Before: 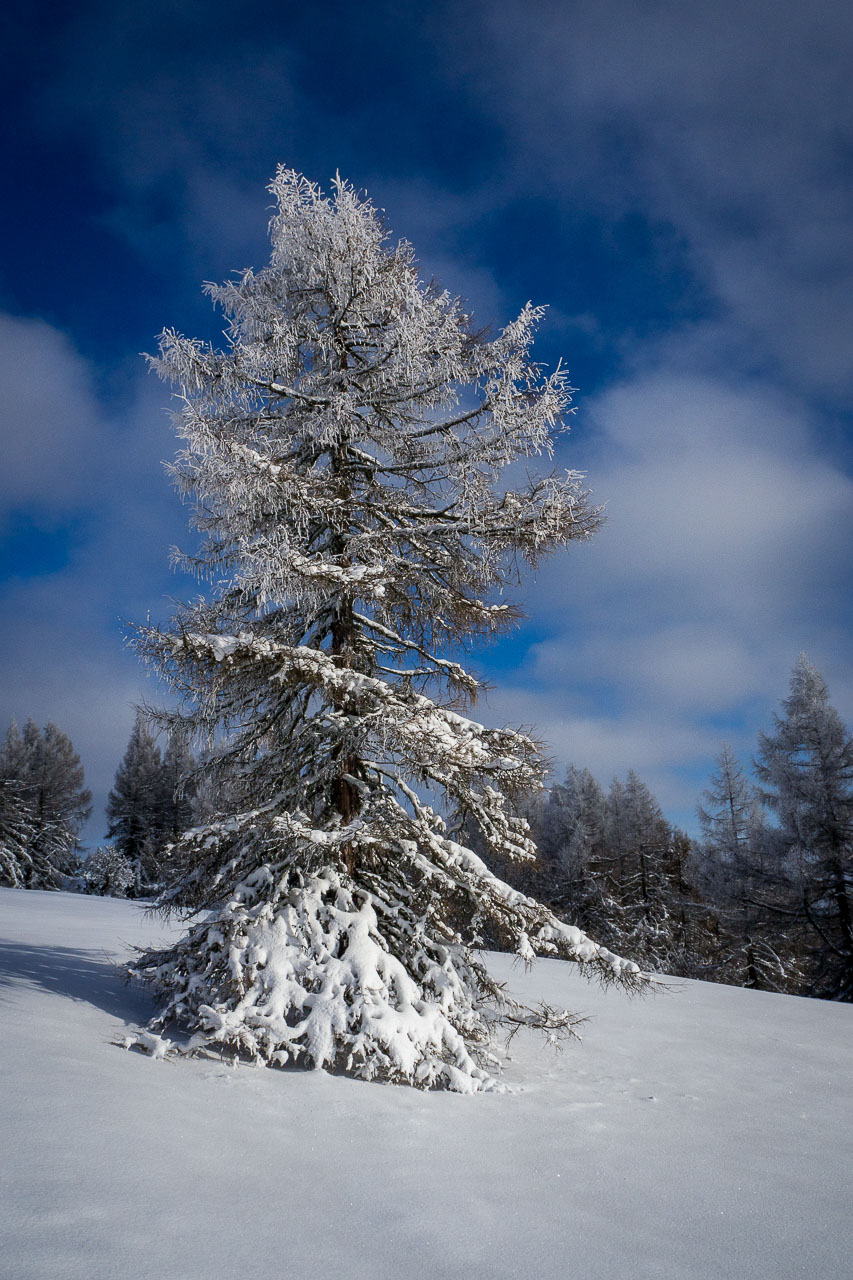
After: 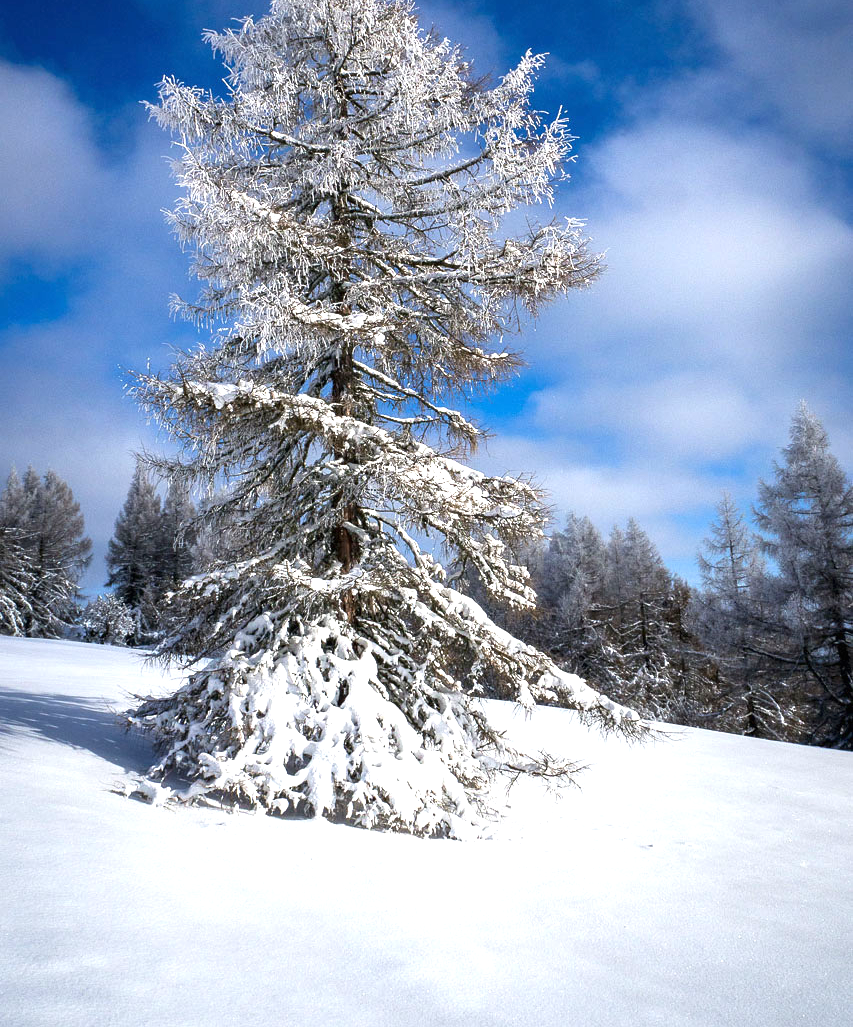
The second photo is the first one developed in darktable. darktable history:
crop and rotate: top 19.762%
exposure: black level correction 0, exposure 1.199 EV, compensate highlight preservation false
